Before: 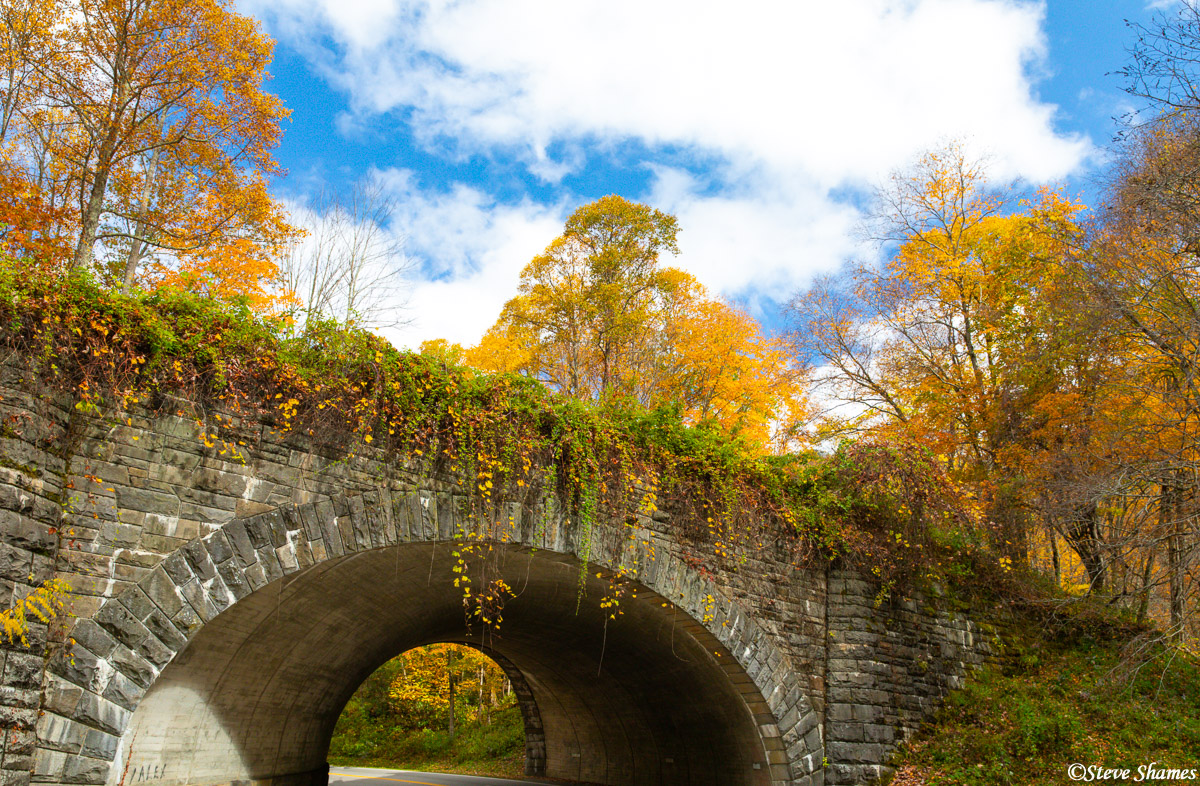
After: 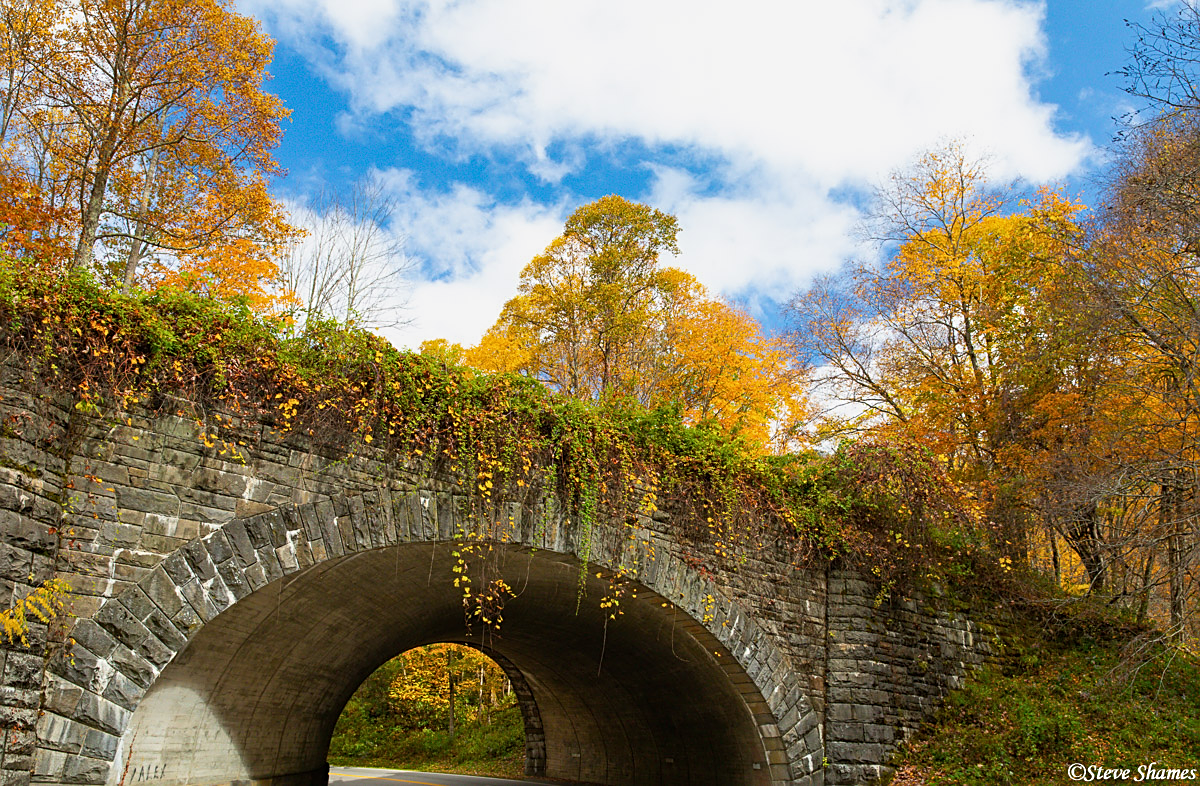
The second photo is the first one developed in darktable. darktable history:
exposure: exposure -0.151 EV, compensate highlight preservation false
sharpen: on, module defaults
